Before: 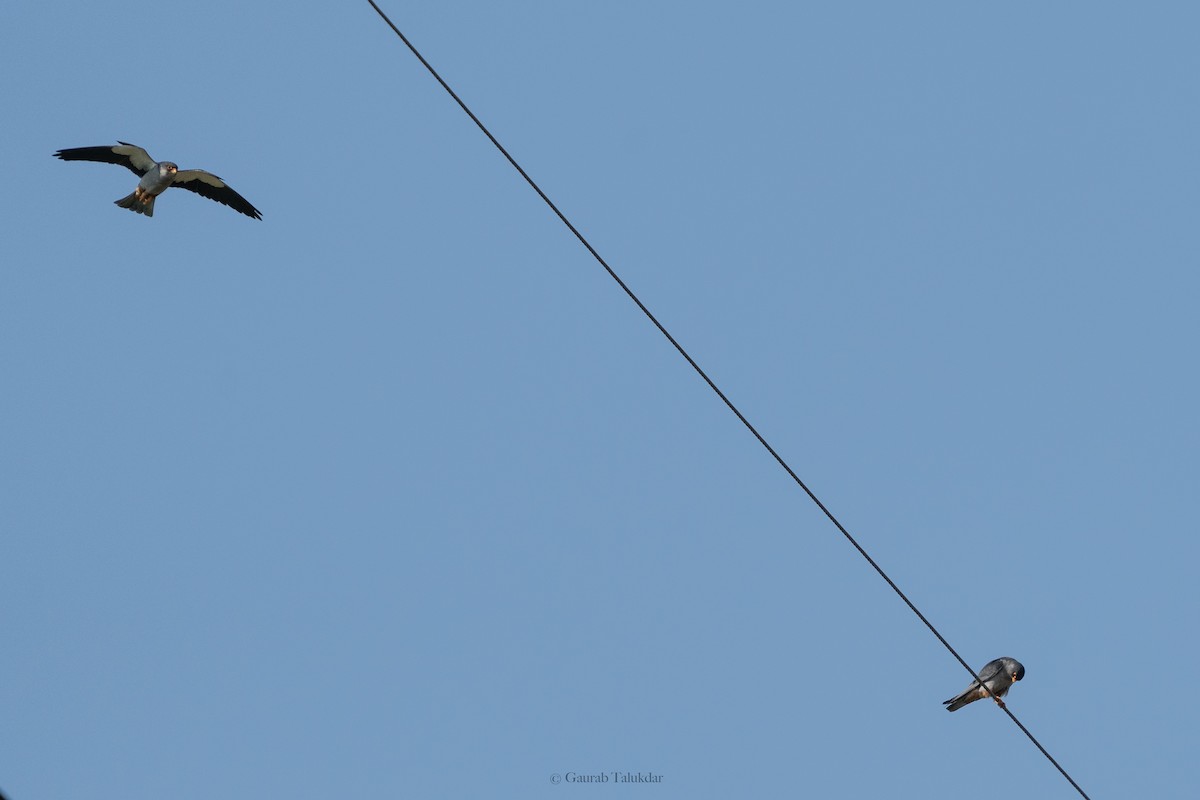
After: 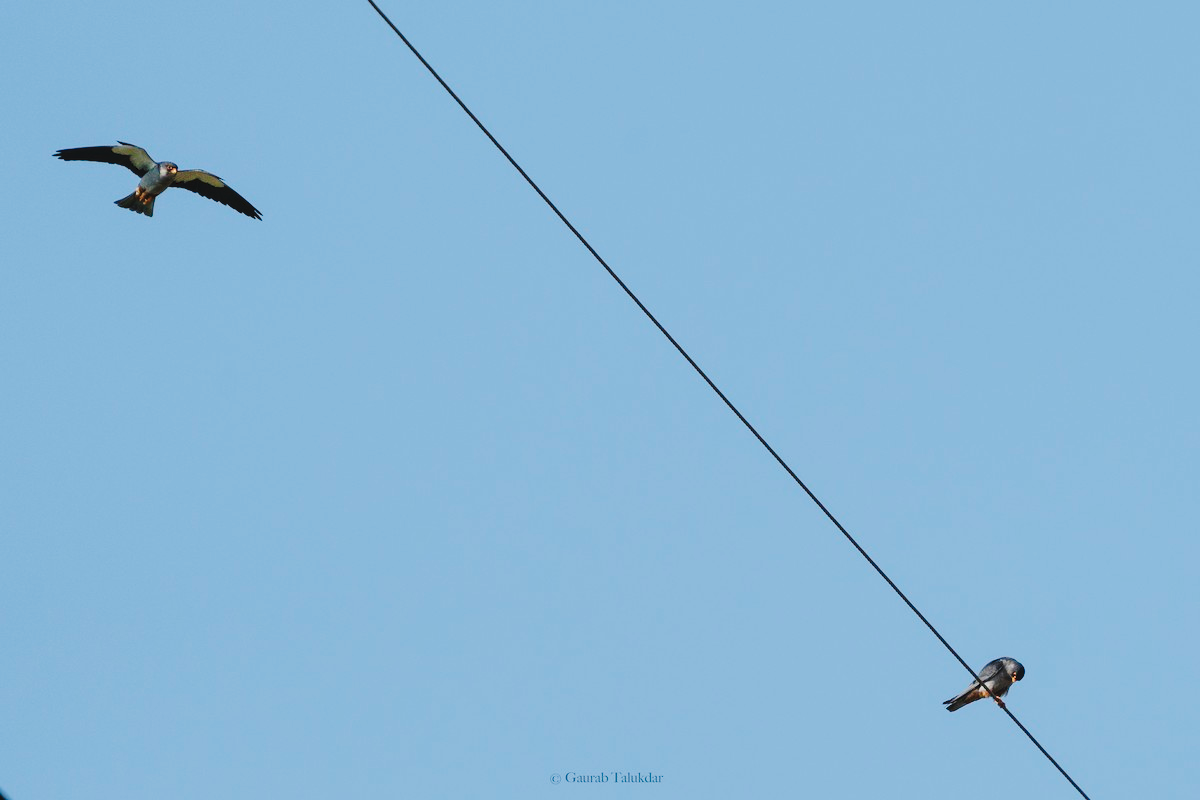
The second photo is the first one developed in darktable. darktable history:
tone curve: curves: ch0 [(0, 0) (0.003, 0.049) (0.011, 0.052) (0.025, 0.057) (0.044, 0.069) (0.069, 0.076) (0.1, 0.09) (0.136, 0.111) (0.177, 0.15) (0.224, 0.197) (0.277, 0.267) (0.335, 0.366) (0.399, 0.477) (0.468, 0.561) (0.543, 0.651) (0.623, 0.733) (0.709, 0.804) (0.801, 0.869) (0.898, 0.924) (1, 1)], preserve colors none
color balance: output saturation 110%
